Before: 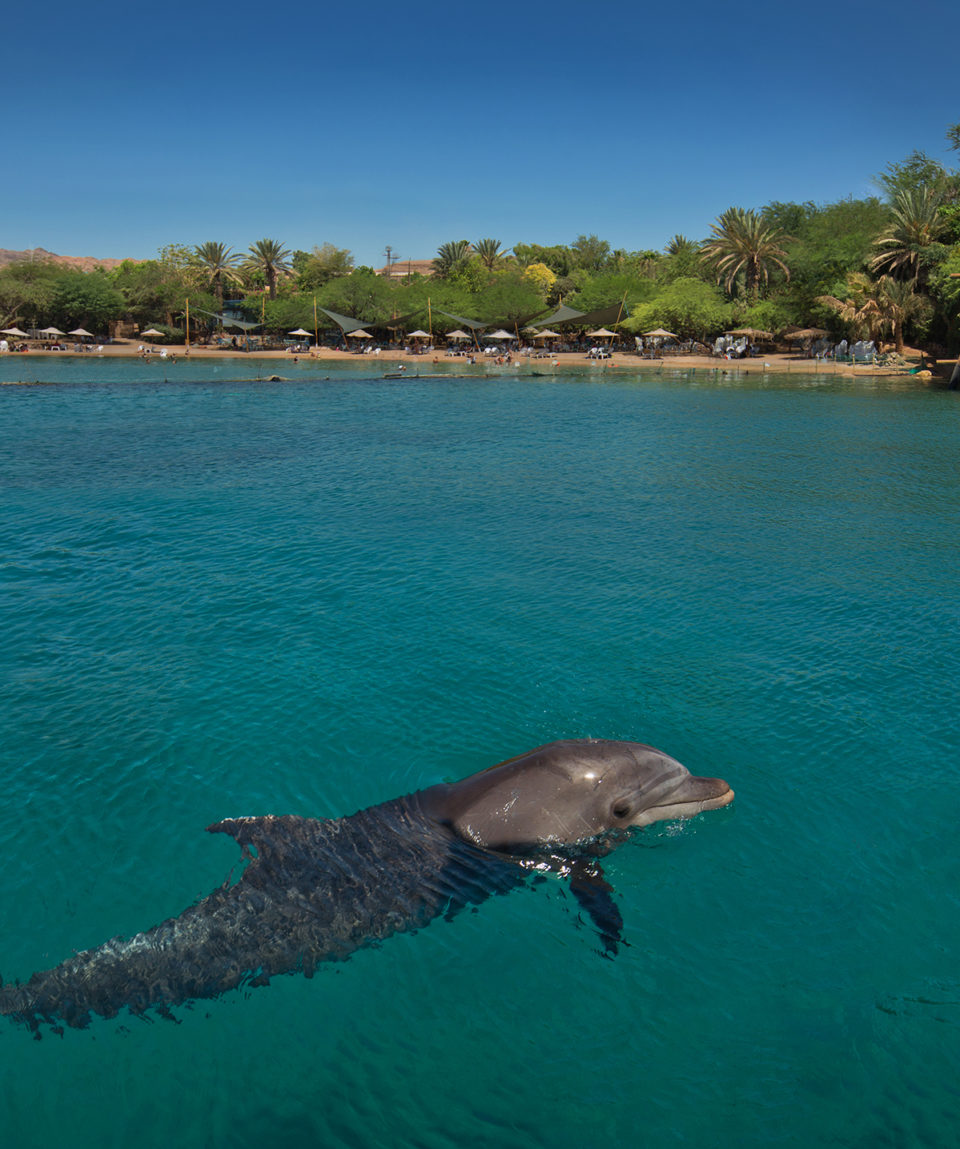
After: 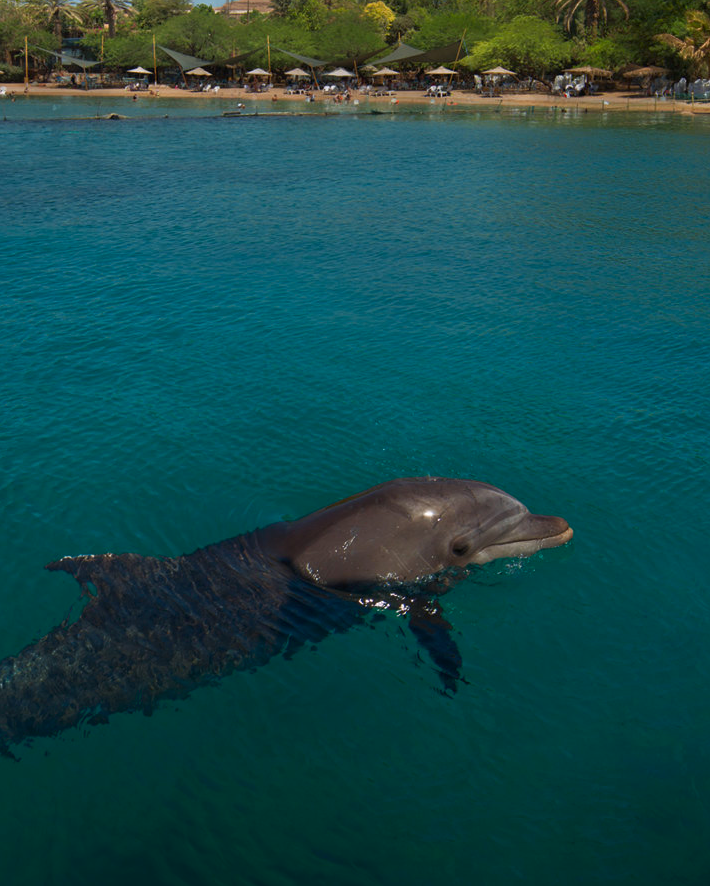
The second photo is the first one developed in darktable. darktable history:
crop: left 16.871%, top 22.857%, right 9.116%
shadows and highlights: shadows -88.03, highlights -35.45, shadows color adjustment 99.15%, highlights color adjustment 0%, soften with gaussian
